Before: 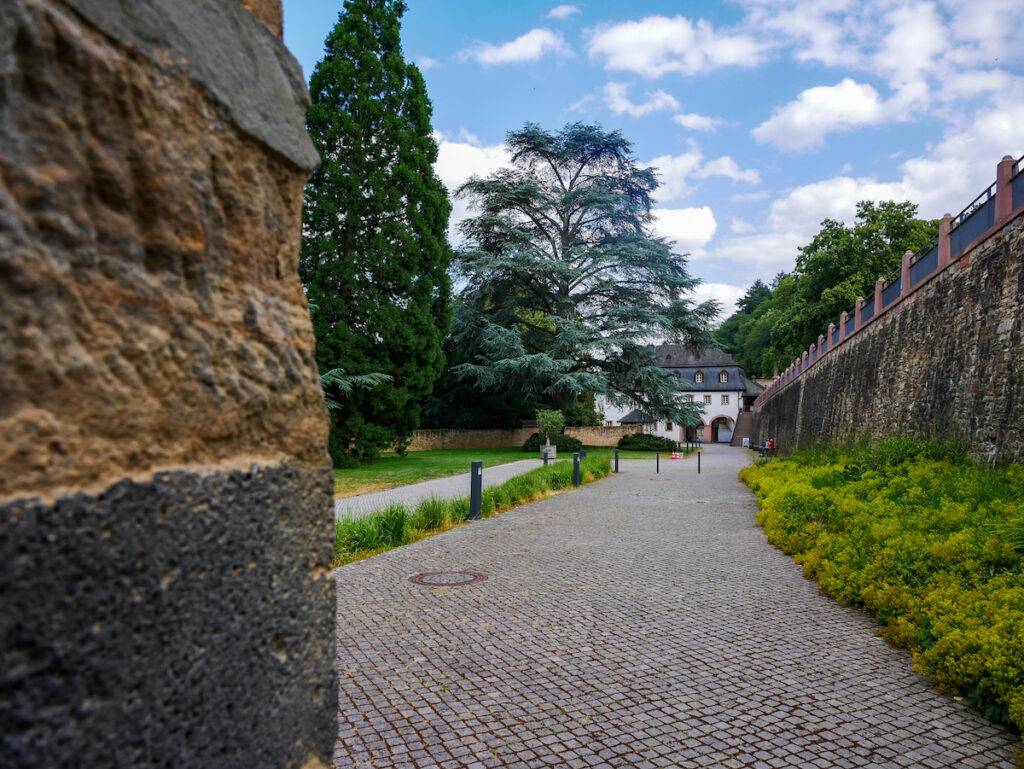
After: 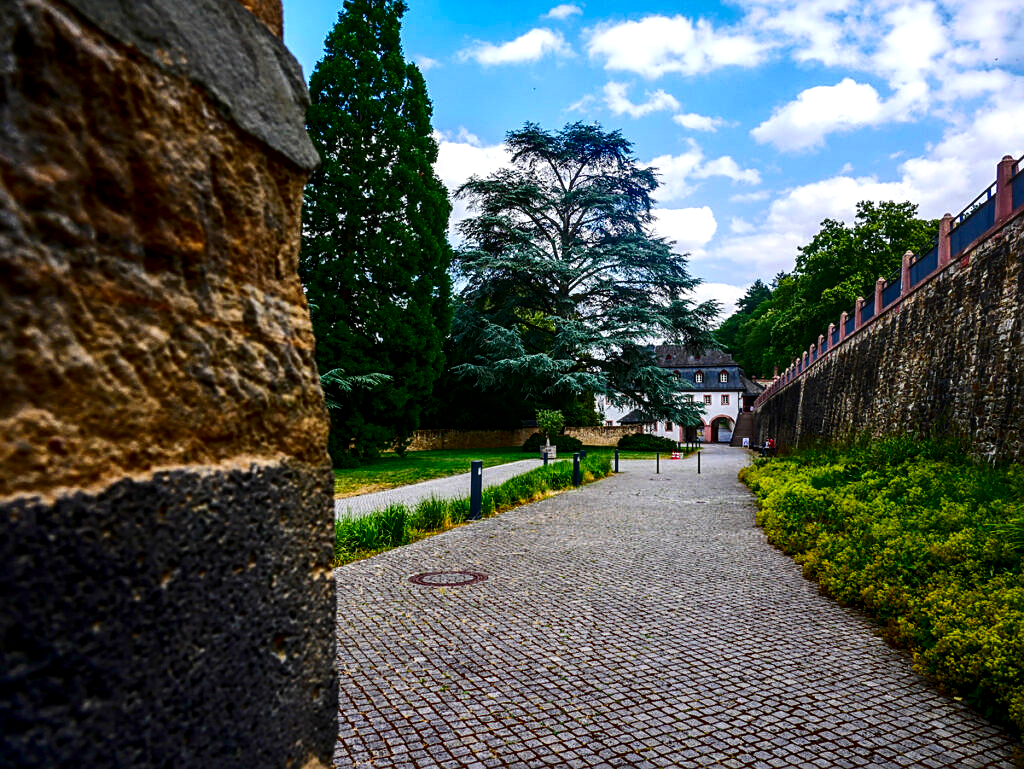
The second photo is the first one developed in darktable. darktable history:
contrast brightness saturation: contrast 0.22, brightness -0.19, saturation 0.24
color balance: contrast 10%
local contrast: on, module defaults
sharpen: on, module defaults
exposure: exposure 0.128 EV, compensate highlight preservation false
